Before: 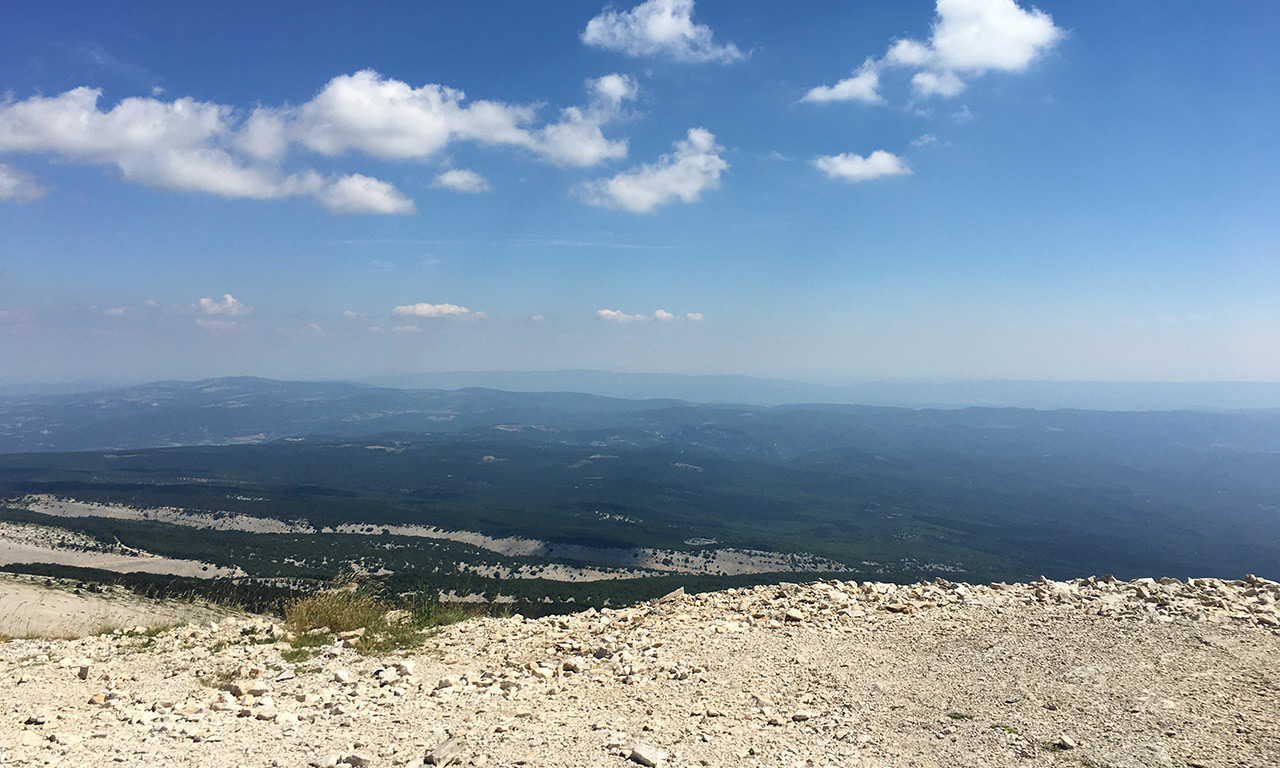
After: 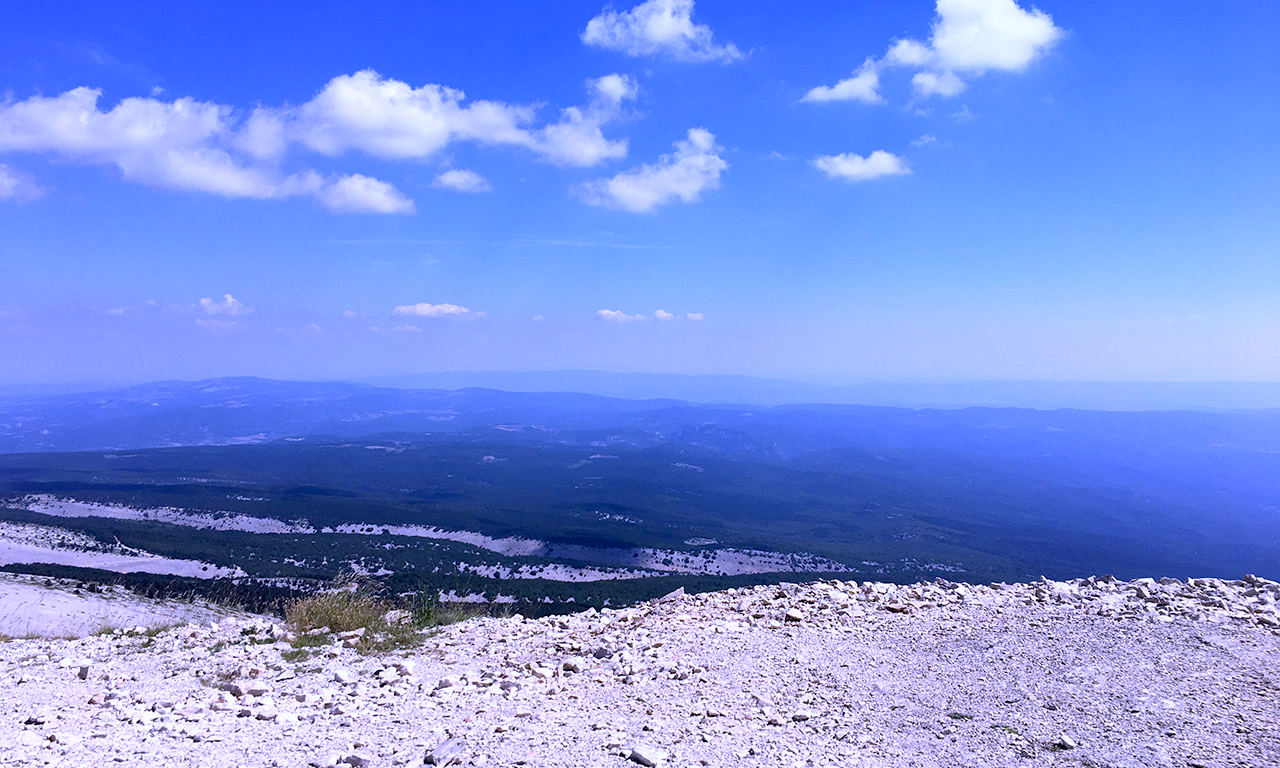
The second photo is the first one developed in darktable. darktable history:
white balance: red 0.98, blue 1.61
exposure: black level correction 0.012, compensate highlight preservation false
